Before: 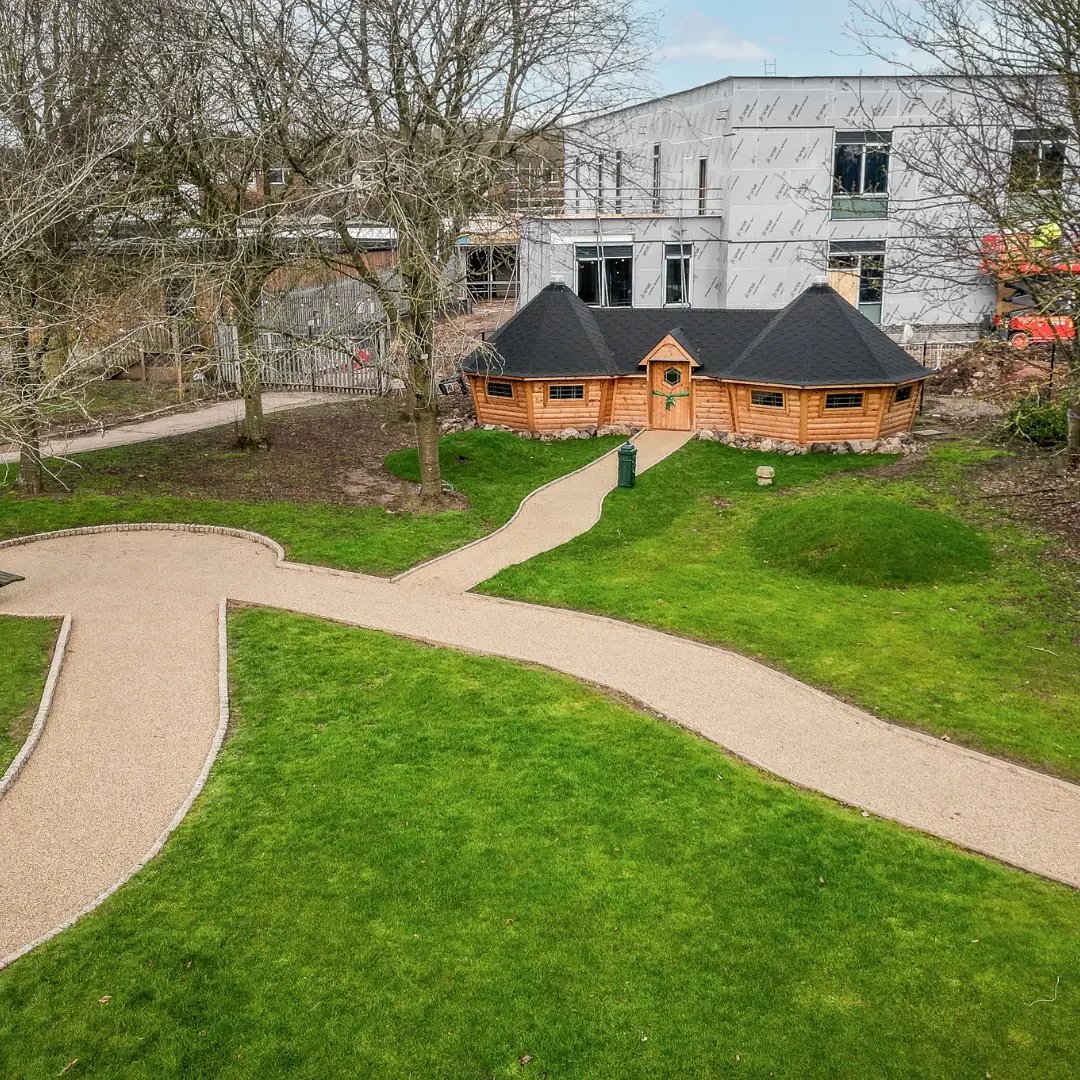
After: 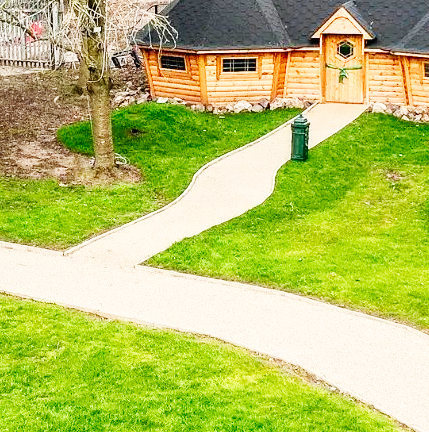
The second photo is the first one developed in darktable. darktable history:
base curve: curves: ch0 [(0, 0.003) (0.001, 0.002) (0.006, 0.004) (0.02, 0.022) (0.048, 0.086) (0.094, 0.234) (0.162, 0.431) (0.258, 0.629) (0.385, 0.8) (0.548, 0.918) (0.751, 0.988) (1, 1)], preserve colors none
crop: left 30.346%, top 30.343%, right 29.921%, bottom 29.651%
